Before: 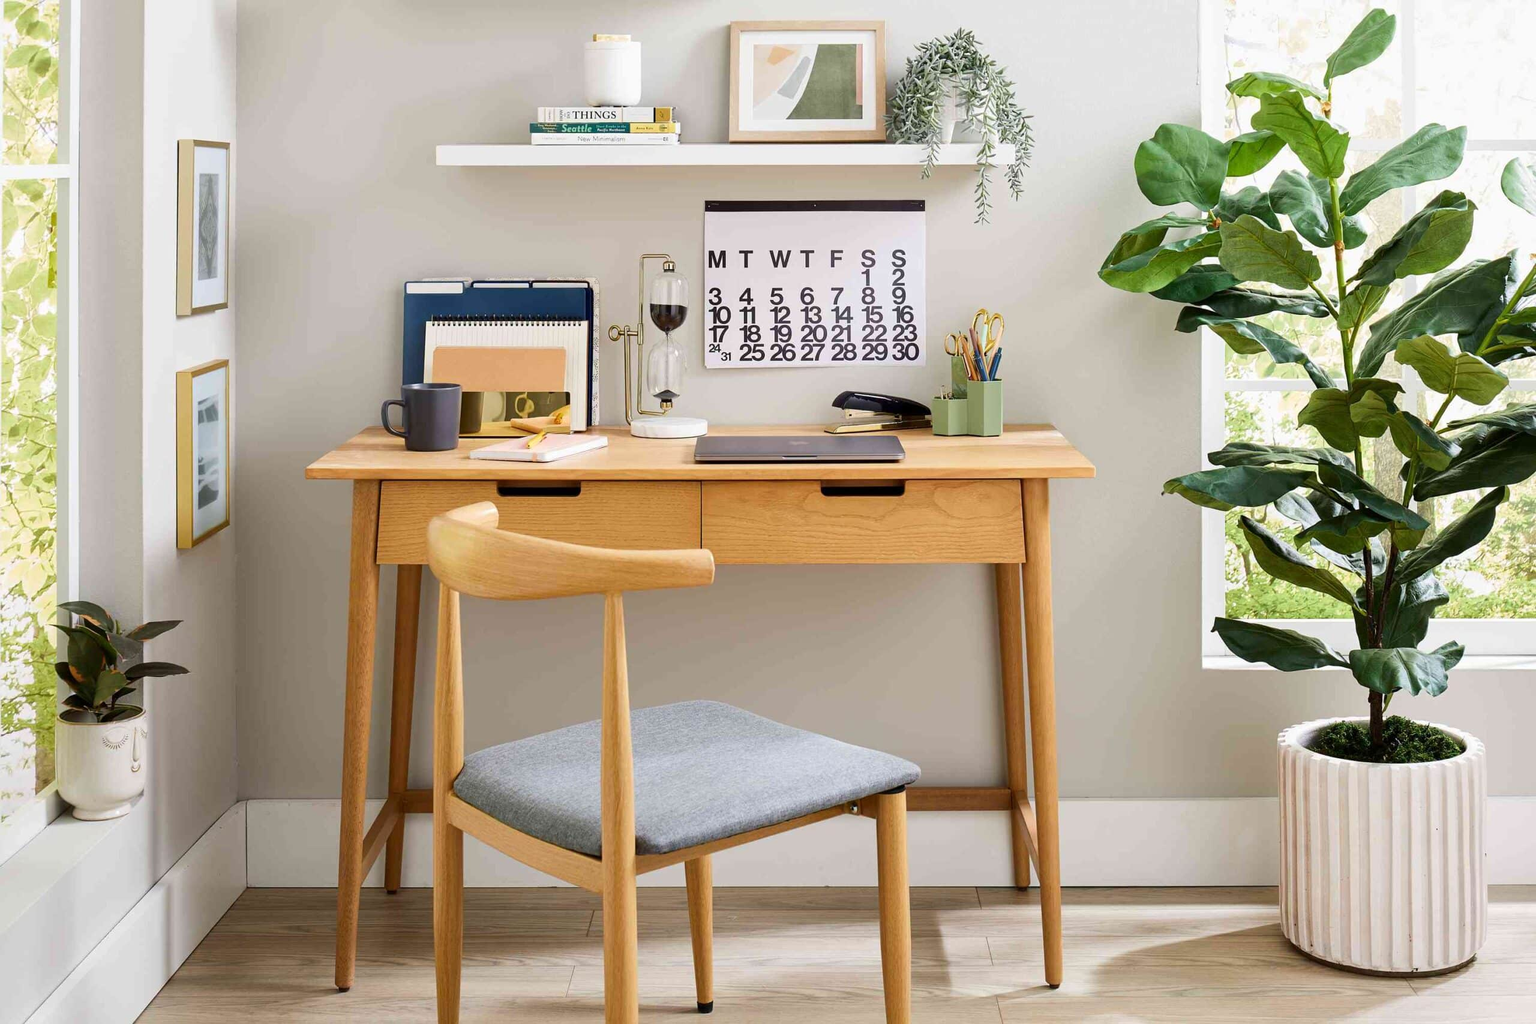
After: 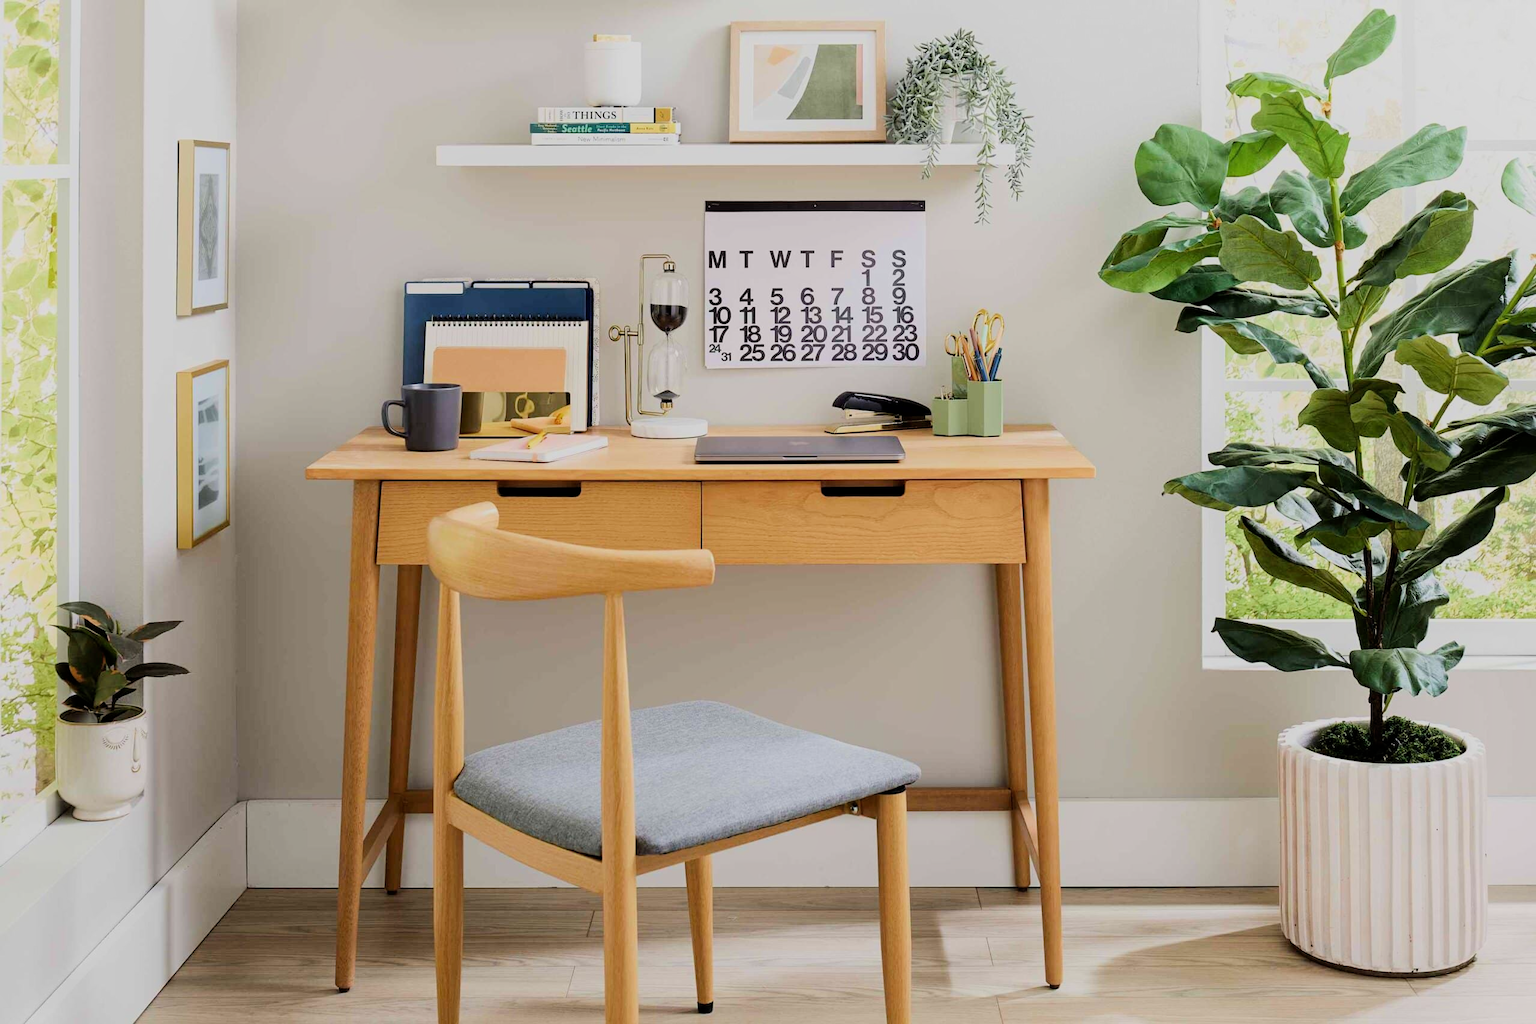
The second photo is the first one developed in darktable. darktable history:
filmic rgb: black relative exposure -7.65 EV, white relative exposure 4.56 EV, hardness 3.61, color science v6 (2022)
shadows and highlights: radius 93.07, shadows -14.46, white point adjustment 0.23, highlights 31.48, compress 48.23%, highlights color adjustment 52.79%, soften with gaussian
